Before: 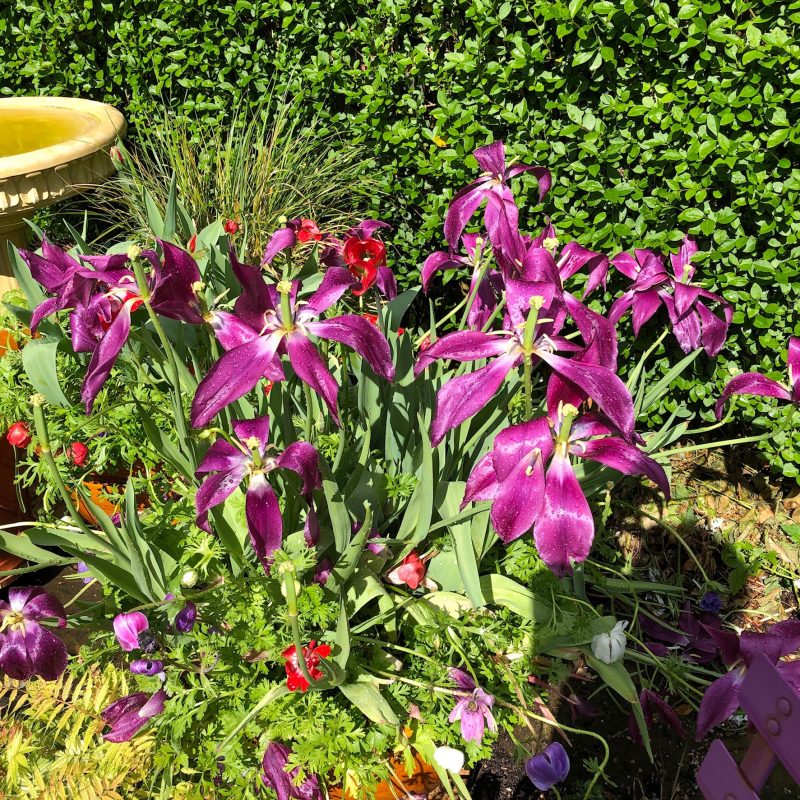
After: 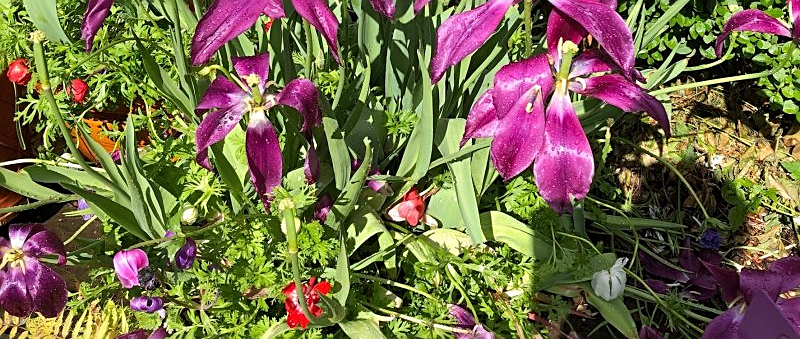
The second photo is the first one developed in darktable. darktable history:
crop: top 45.473%, bottom 12.124%
sharpen: amount 0.49
